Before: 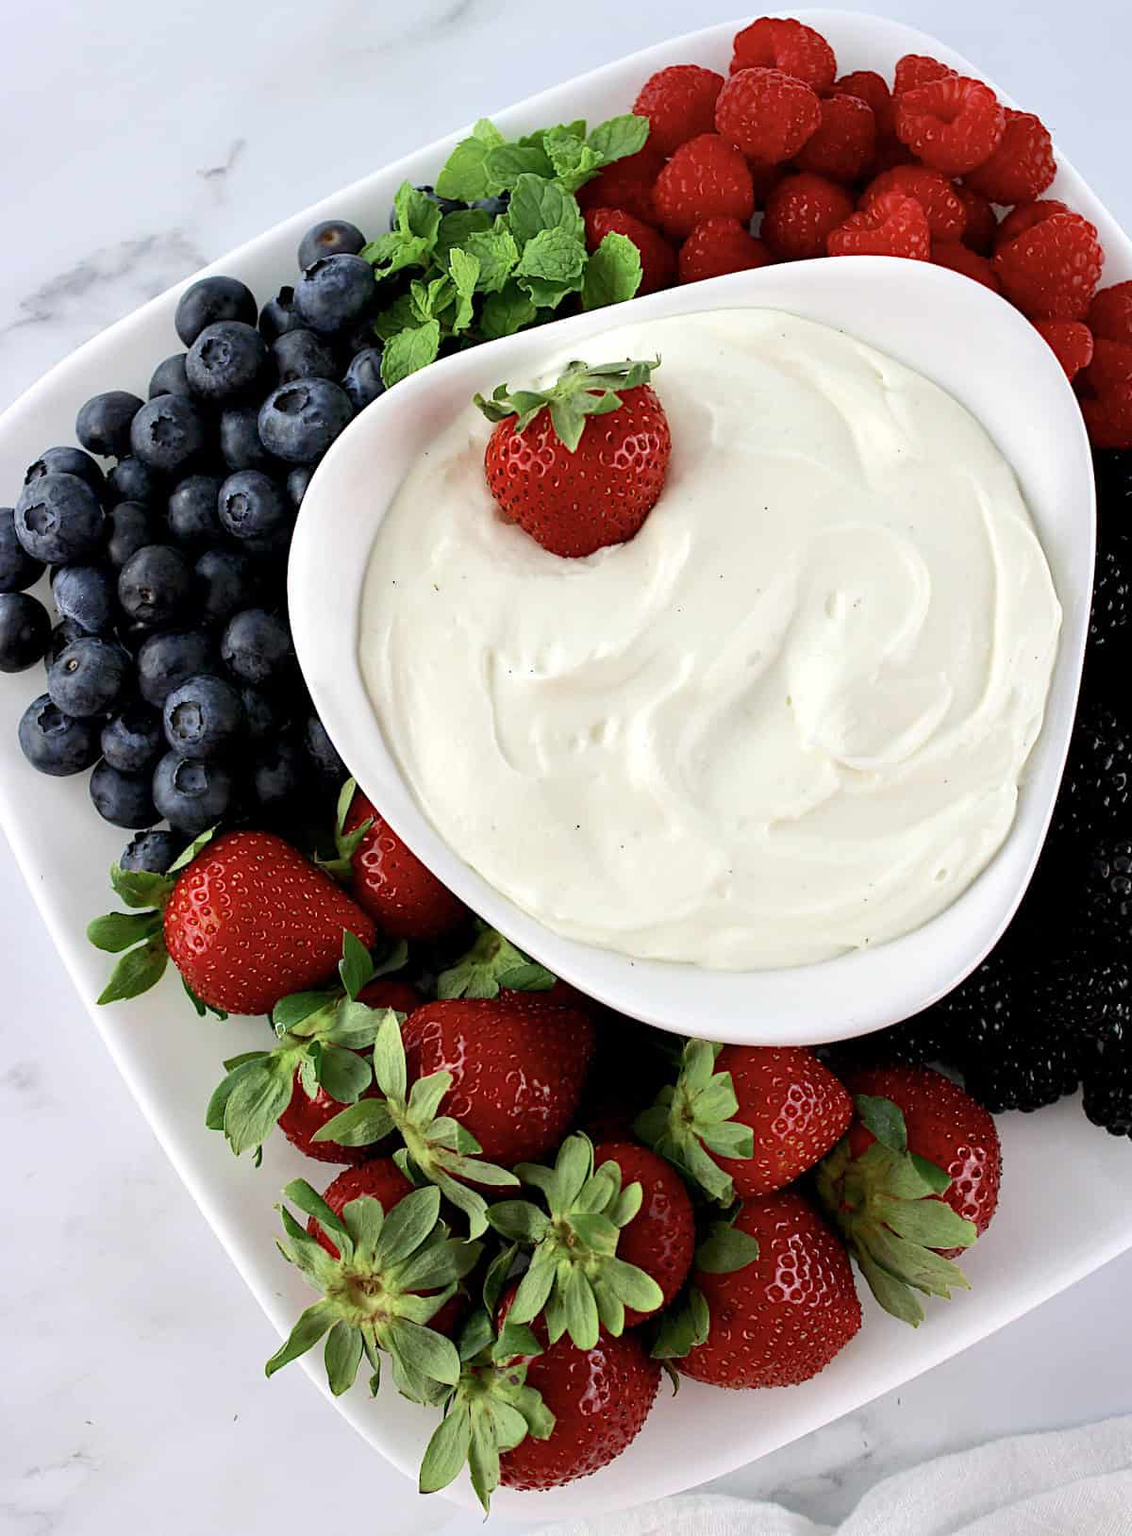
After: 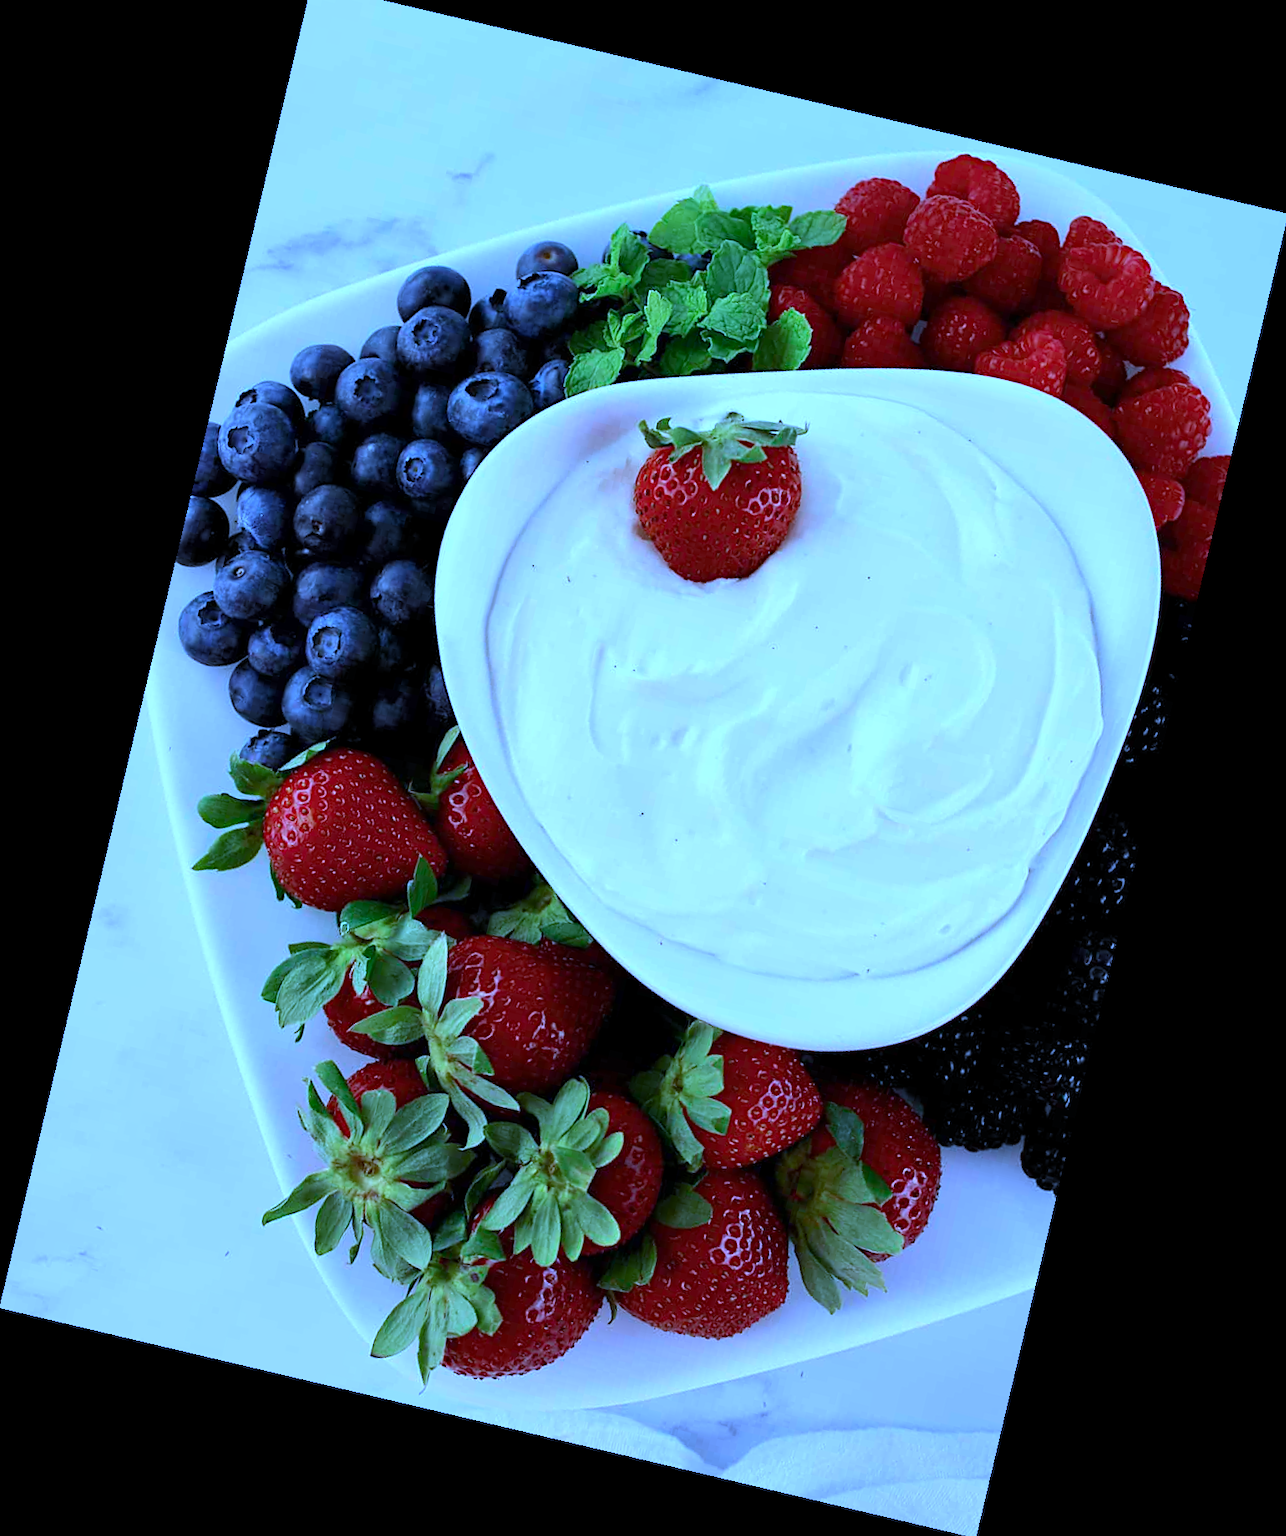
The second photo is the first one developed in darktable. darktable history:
white balance: red 0.766, blue 1.537
crop: top 1.049%, right 0.001%
rotate and perspective: rotation 13.27°, automatic cropping off
vibrance: vibrance 15%
